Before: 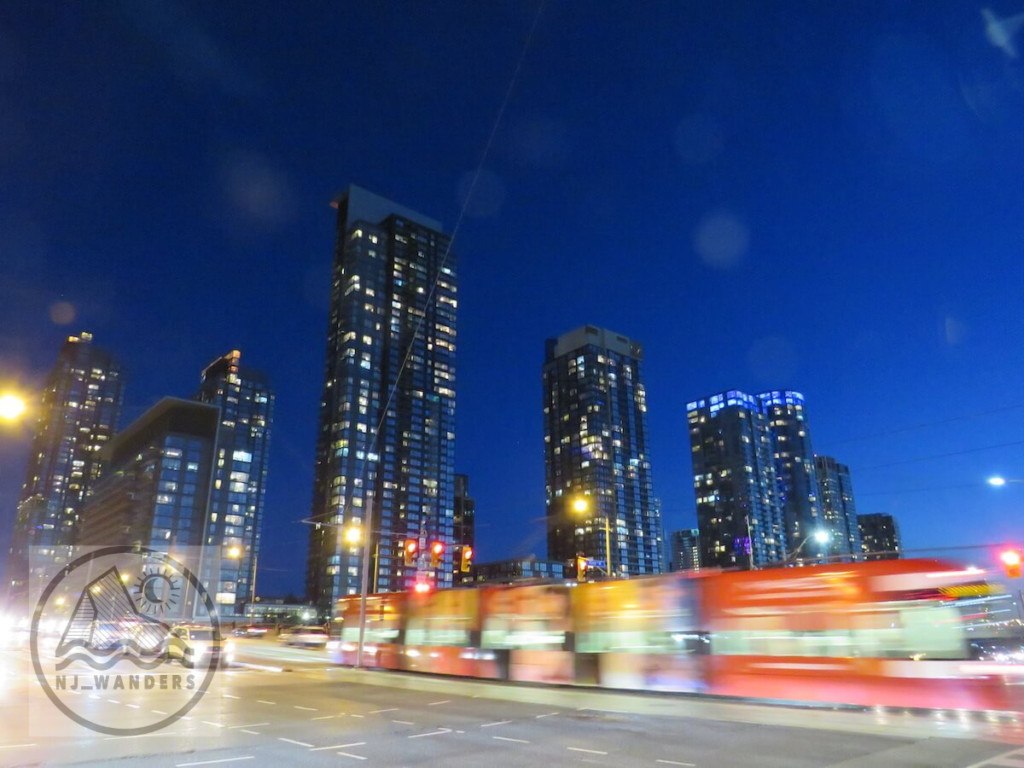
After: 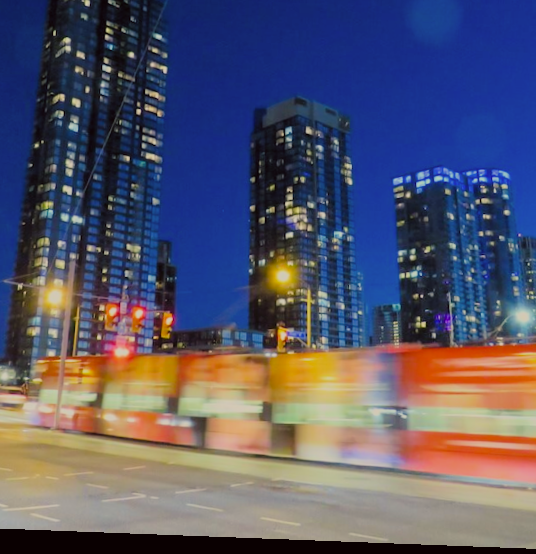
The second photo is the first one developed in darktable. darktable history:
rotate and perspective: rotation 2.17°, automatic cropping off
crop and rotate: left 29.237%, top 31.152%, right 19.807%
filmic rgb: black relative exposure -6.15 EV, white relative exposure 6.96 EV, hardness 2.23, color science v6 (2022)
color balance rgb: shadows lift › chroma 2%, shadows lift › hue 219.6°, power › hue 313.2°, highlights gain › chroma 3%, highlights gain › hue 75.6°, global offset › luminance 0.5%, perceptual saturation grading › global saturation 15.33%, perceptual saturation grading › highlights -19.33%, perceptual saturation grading › shadows 20%, global vibrance 20%
color correction: highlights a* -0.95, highlights b* 4.5, shadows a* 3.55
